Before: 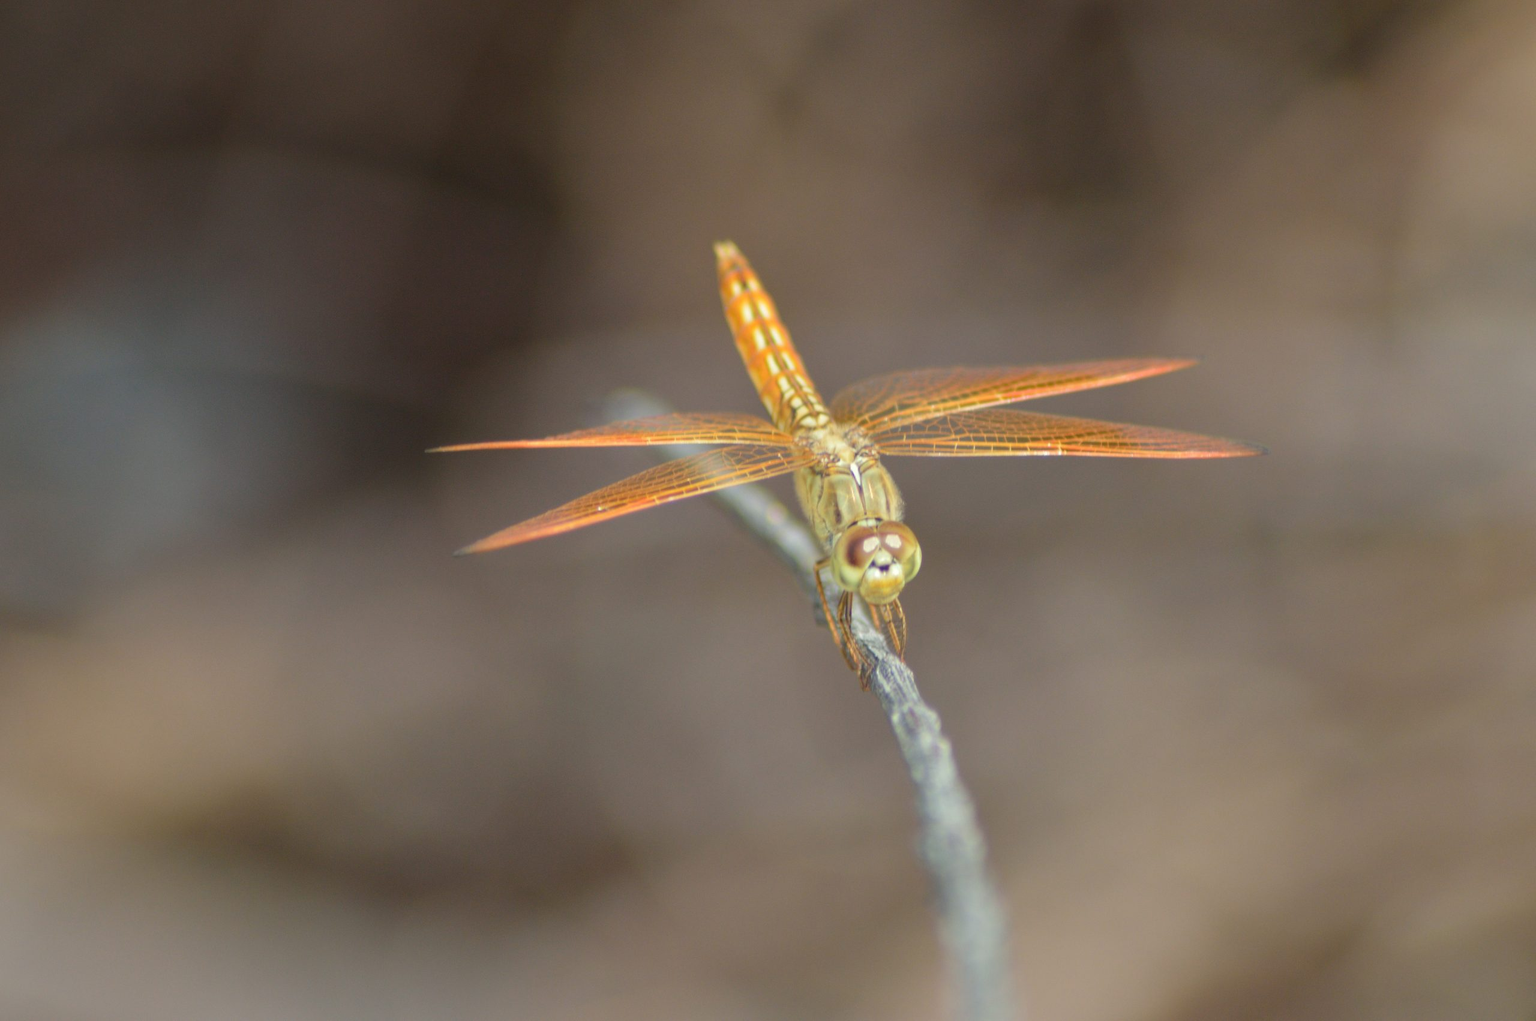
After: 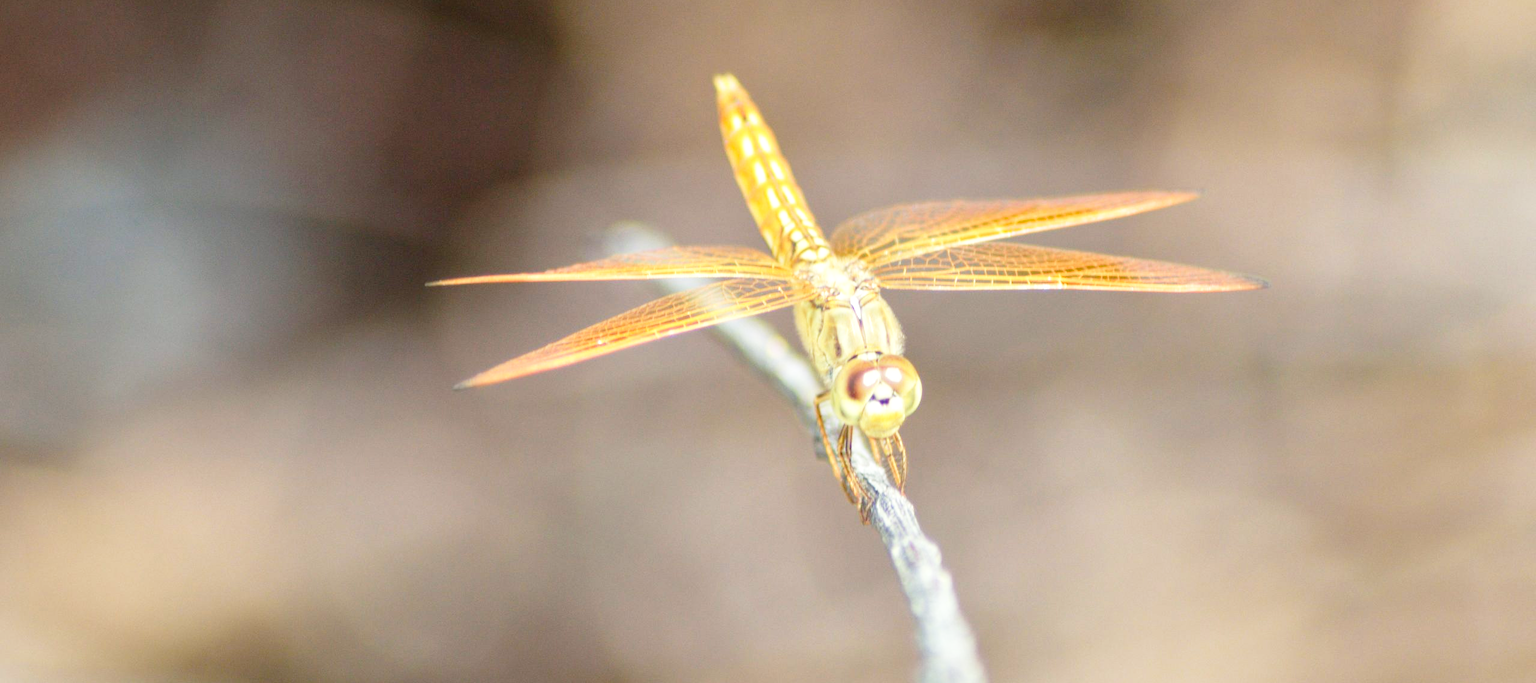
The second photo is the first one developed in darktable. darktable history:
crop: top 16.346%, bottom 16.682%
local contrast: highlights 102%, shadows 99%, detail 119%, midtone range 0.2
exposure: black level correction 0, compensate exposure bias true, compensate highlight preservation false
base curve: curves: ch0 [(0, 0) (0.012, 0.01) (0.073, 0.168) (0.31, 0.711) (0.645, 0.957) (1, 1)], preserve colors none
